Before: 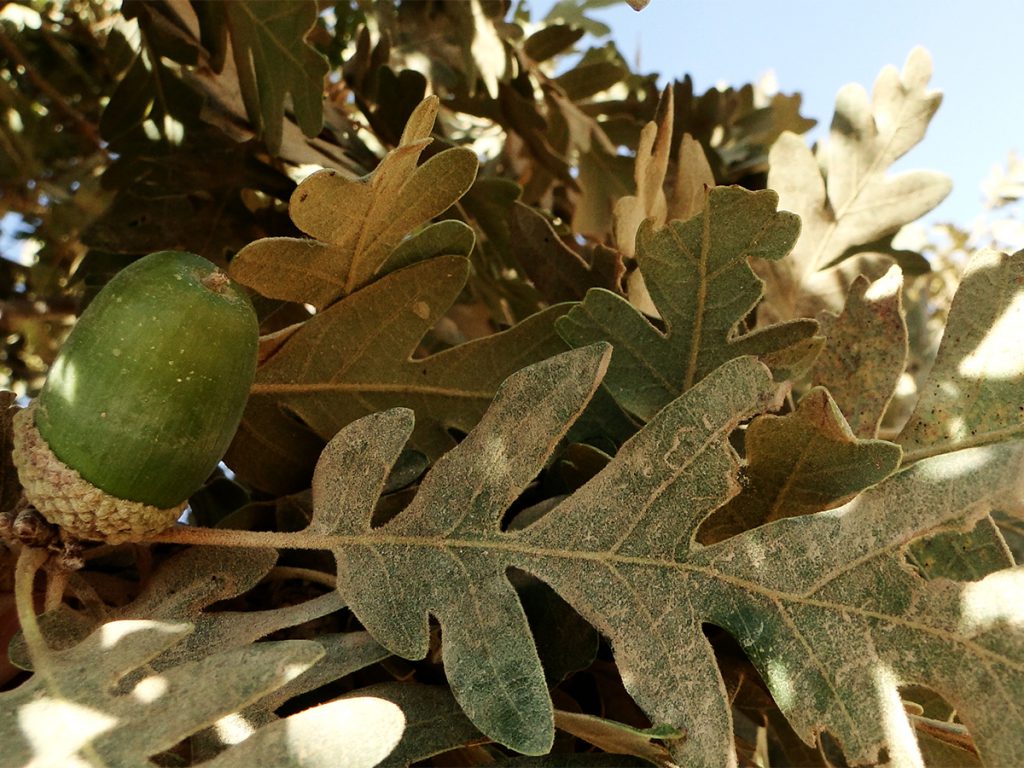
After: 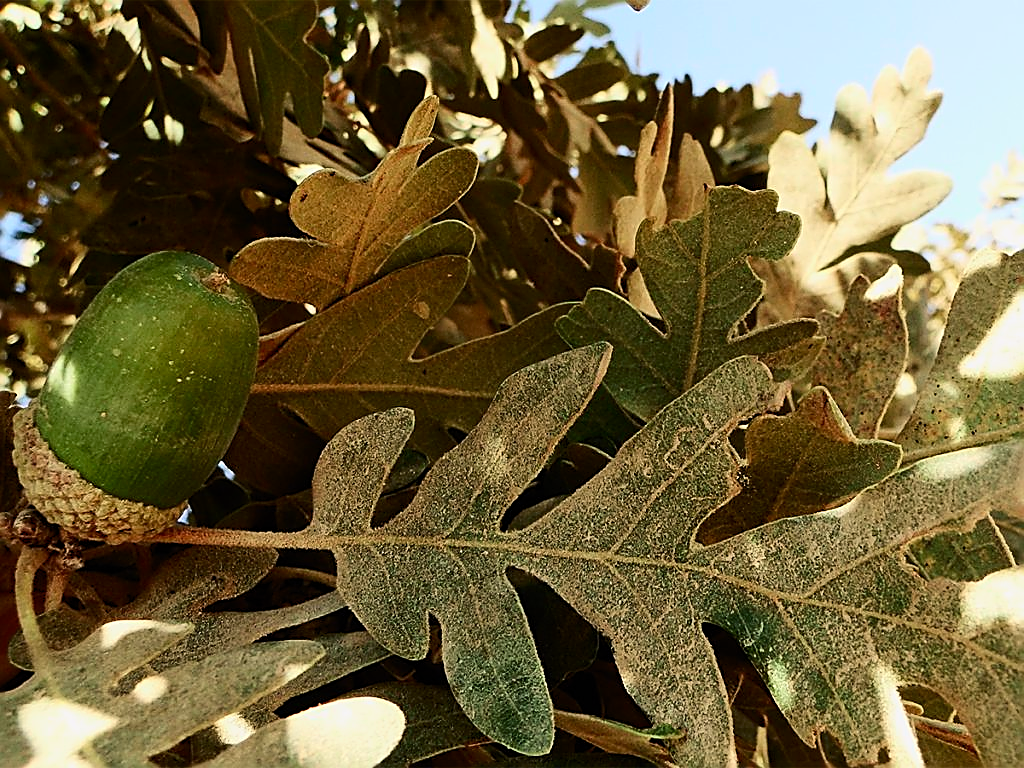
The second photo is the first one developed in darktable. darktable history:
levels: mode automatic, black 0.023%, white 99.97%, levels [0.062, 0.494, 0.925]
sharpen: radius 1.685, amount 1.294
tone curve: curves: ch0 [(0, 0.011) (0.139, 0.106) (0.295, 0.271) (0.499, 0.523) (0.739, 0.782) (0.857, 0.879) (1, 0.967)]; ch1 [(0, 0) (0.291, 0.229) (0.394, 0.365) (0.469, 0.456) (0.495, 0.497) (0.524, 0.53) (0.588, 0.62) (0.725, 0.779) (1, 1)]; ch2 [(0, 0) (0.125, 0.089) (0.35, 0.317) (0.437, 0.42) (0.502, 0.499) (0.537, 0.551) (0.613, 0.636) (1, 1)], color space Lab, independent channels, preserve colors none
